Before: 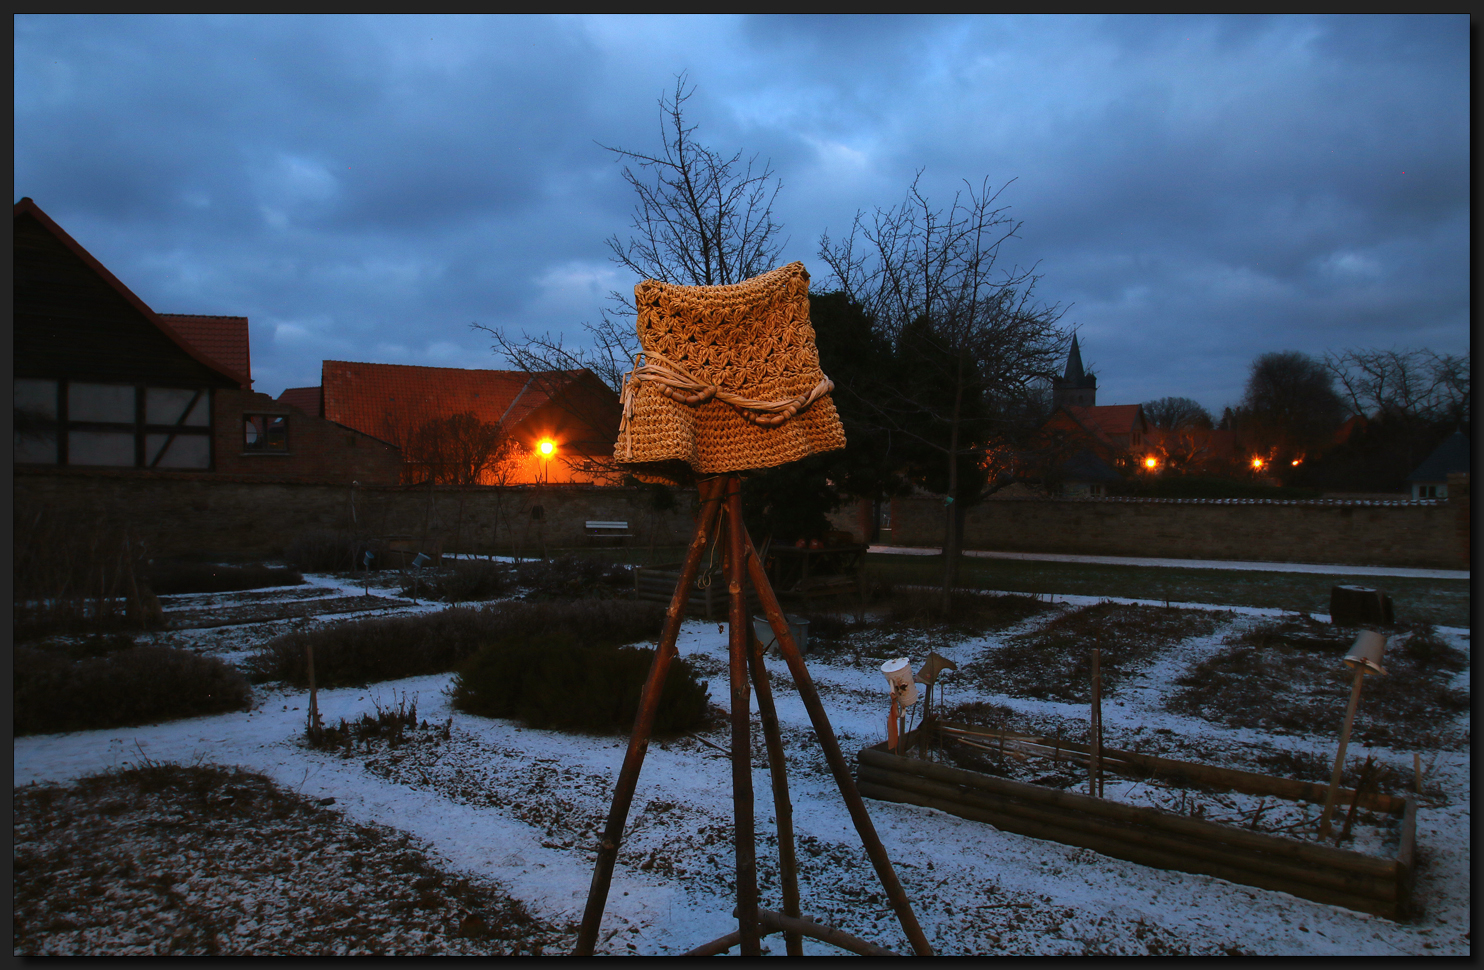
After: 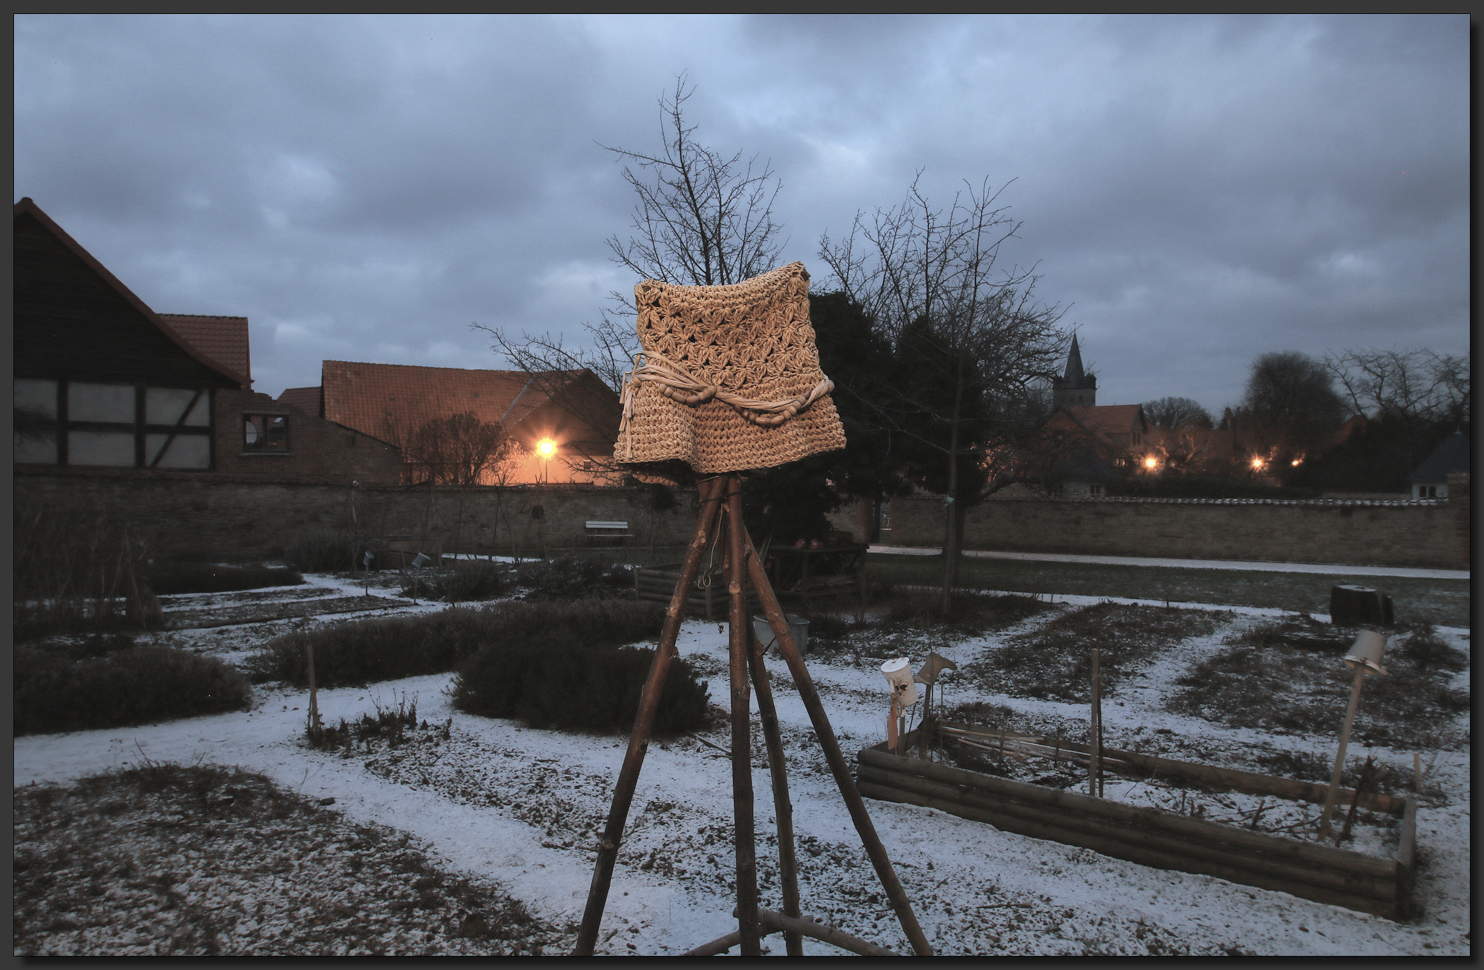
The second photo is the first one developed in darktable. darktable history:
contrast brightness saturation: brightness 0.189, saturation -0.503
